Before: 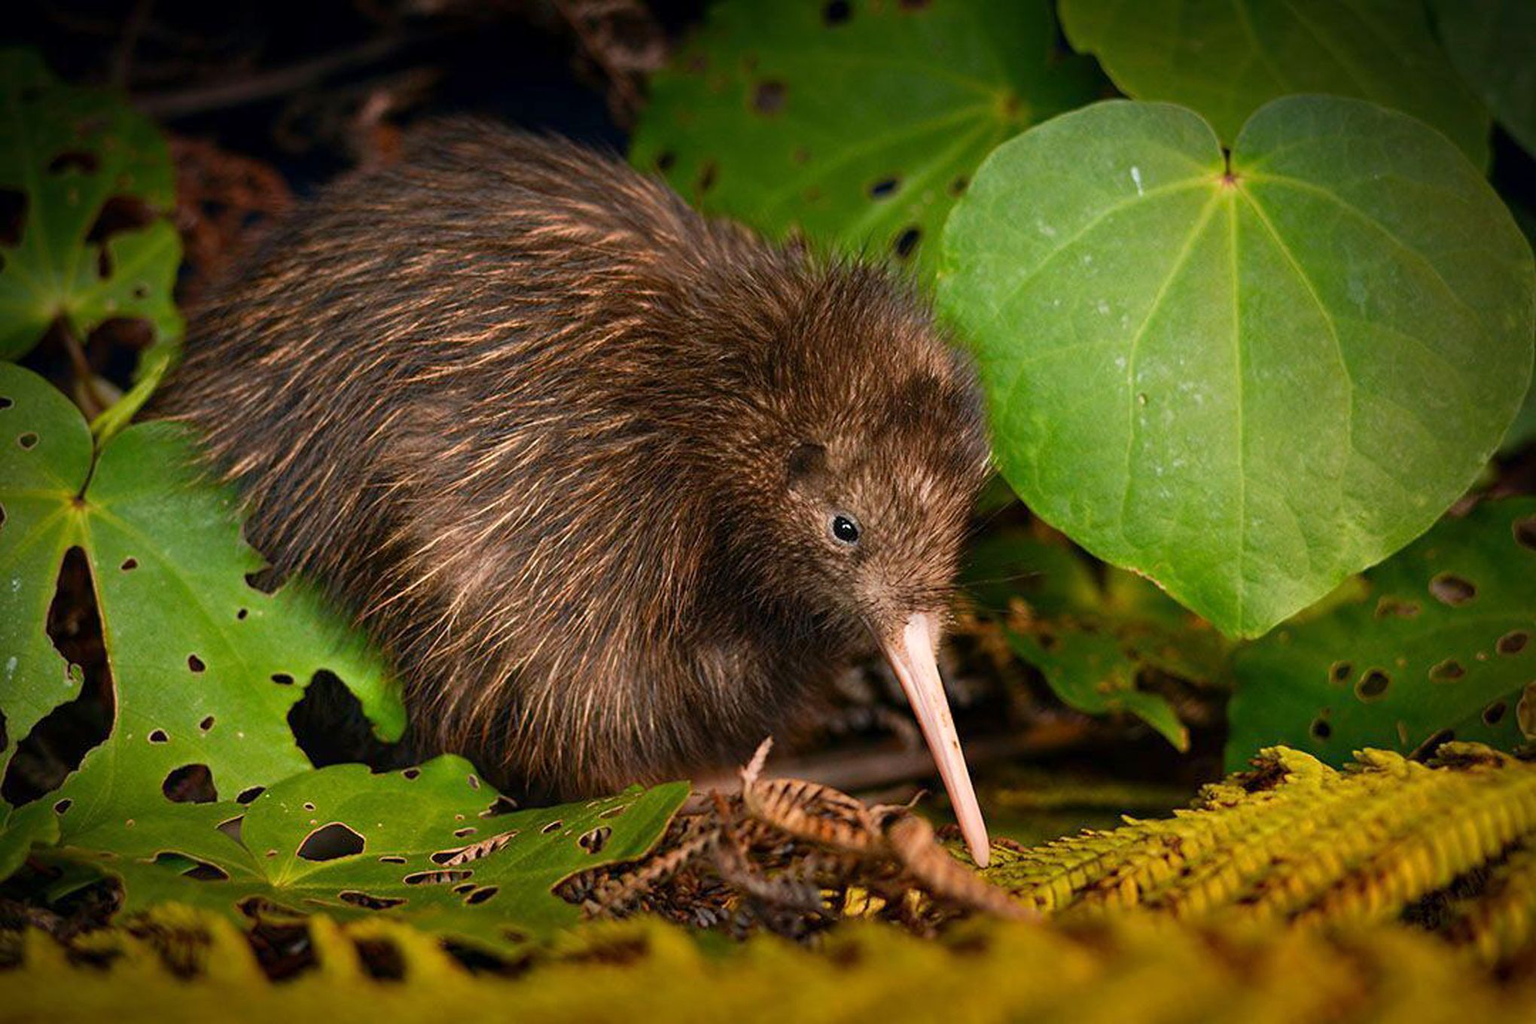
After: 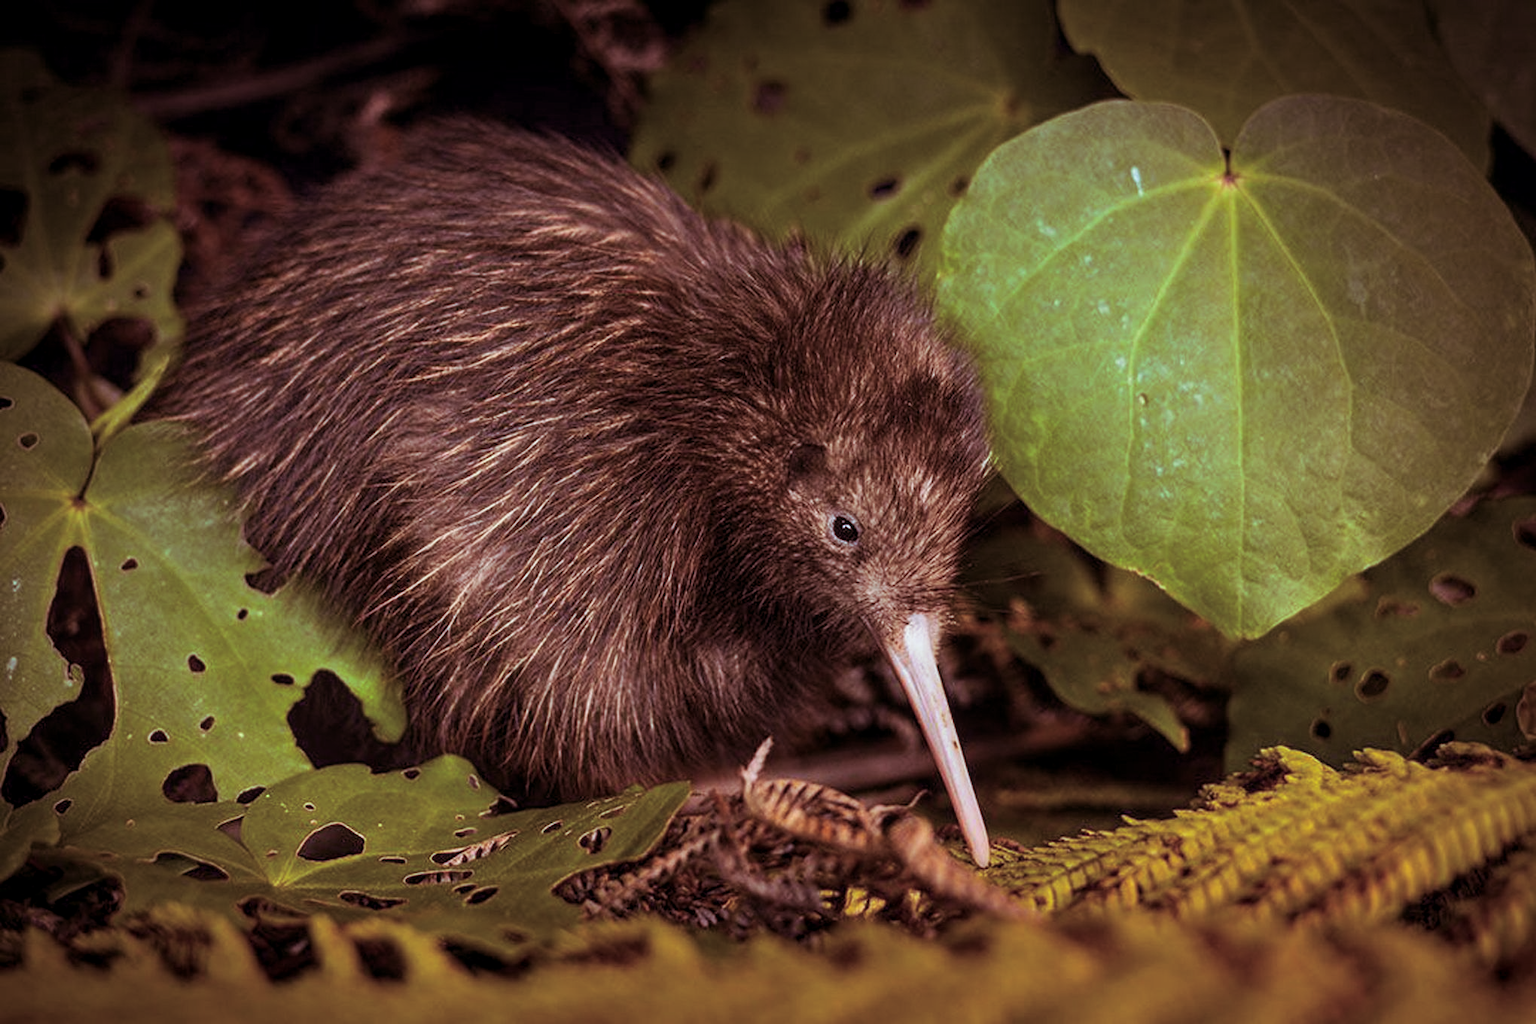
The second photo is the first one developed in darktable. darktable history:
split-toning: on, module defaults
white balance: red 0.926, green 1.003, blue 1.133
local contrast: detail 115%
